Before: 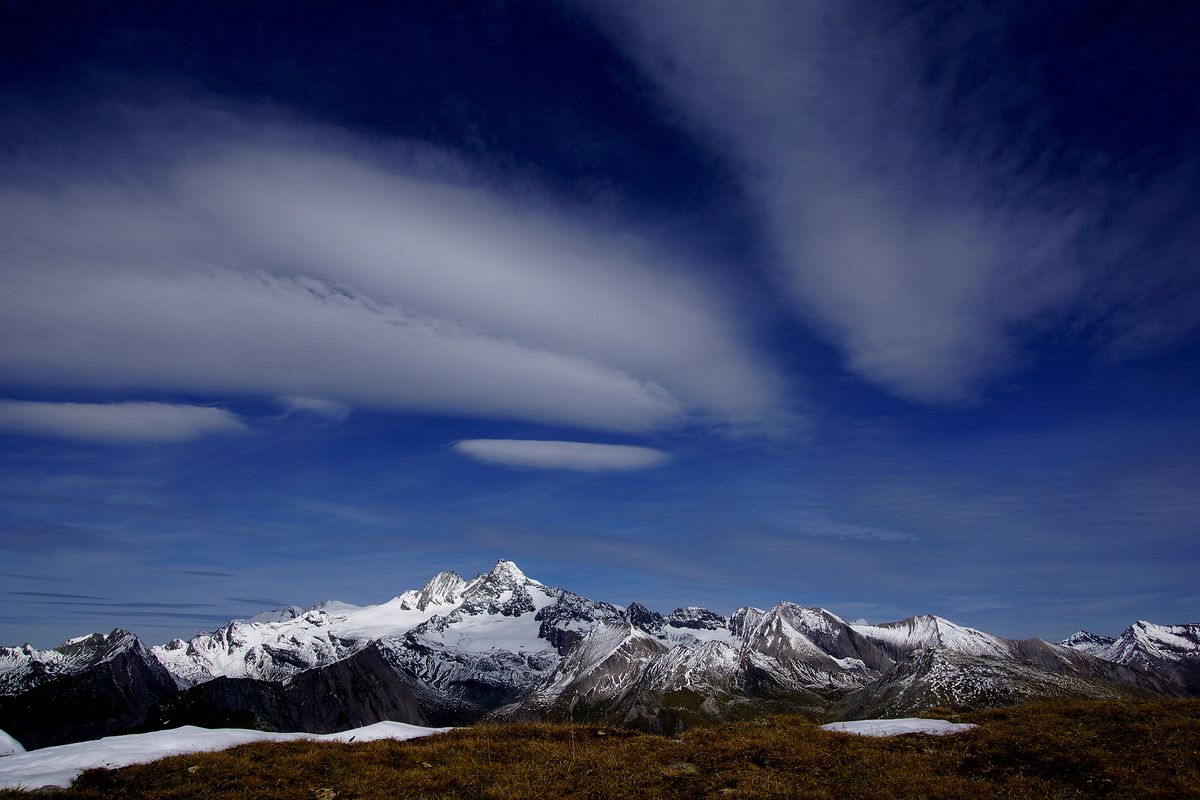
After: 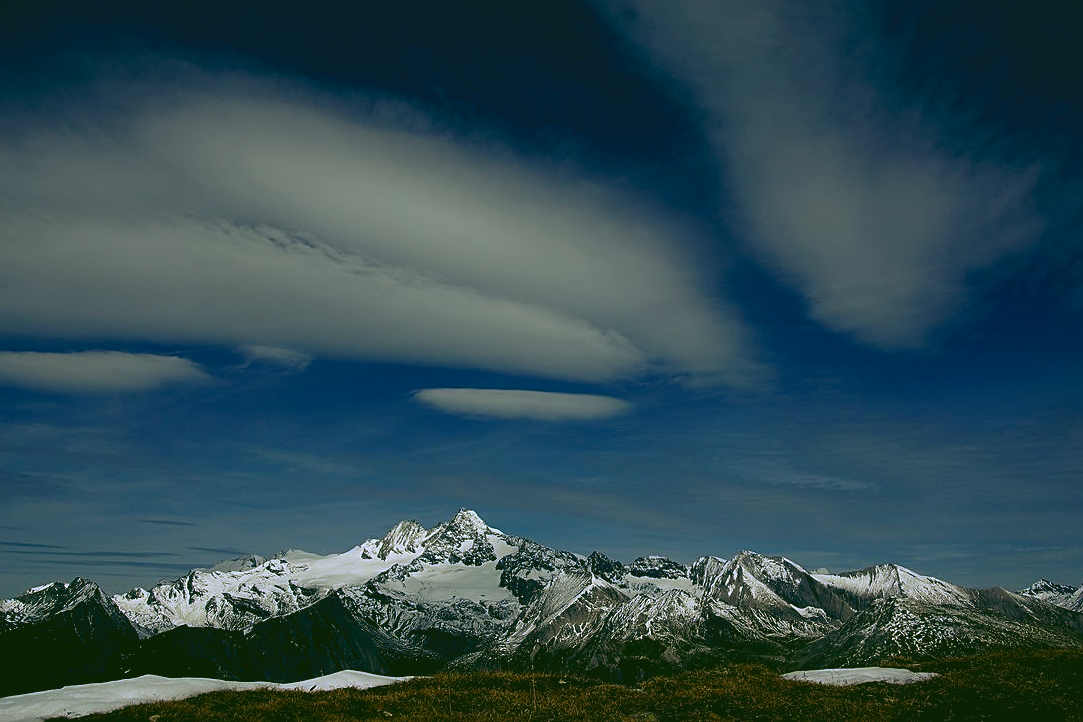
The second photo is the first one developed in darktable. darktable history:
crop: left 3.305%, top 6.436%, right 6.389%, bottom 3.258%
rgb curve: curves: ch0 [(0.123, 0.061) (0.995, 0.887)]; ch1 [(0.06, 0.116) (1, 0.906)]; ch2 [(0, 0) (0.824, 0.69) (1, 1)], mode RGB, independent channels, compensate middle gray true
sharpen: on, module defaults
